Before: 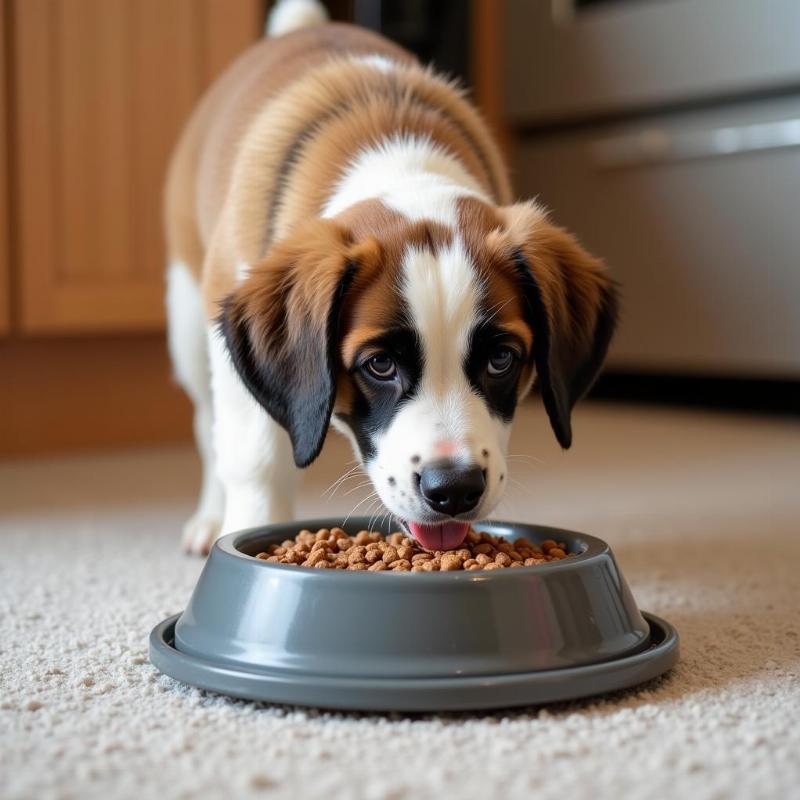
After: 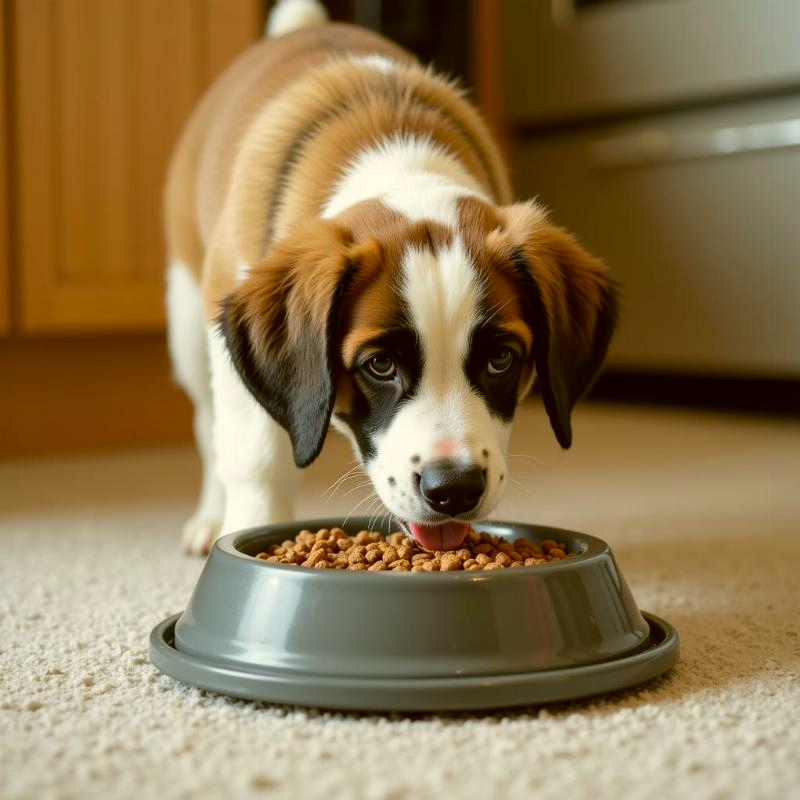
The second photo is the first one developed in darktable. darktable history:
color correction: highlights a* -1.2, highlights b* 10.37, shadows a* 0.337, shadows b* 19.35
